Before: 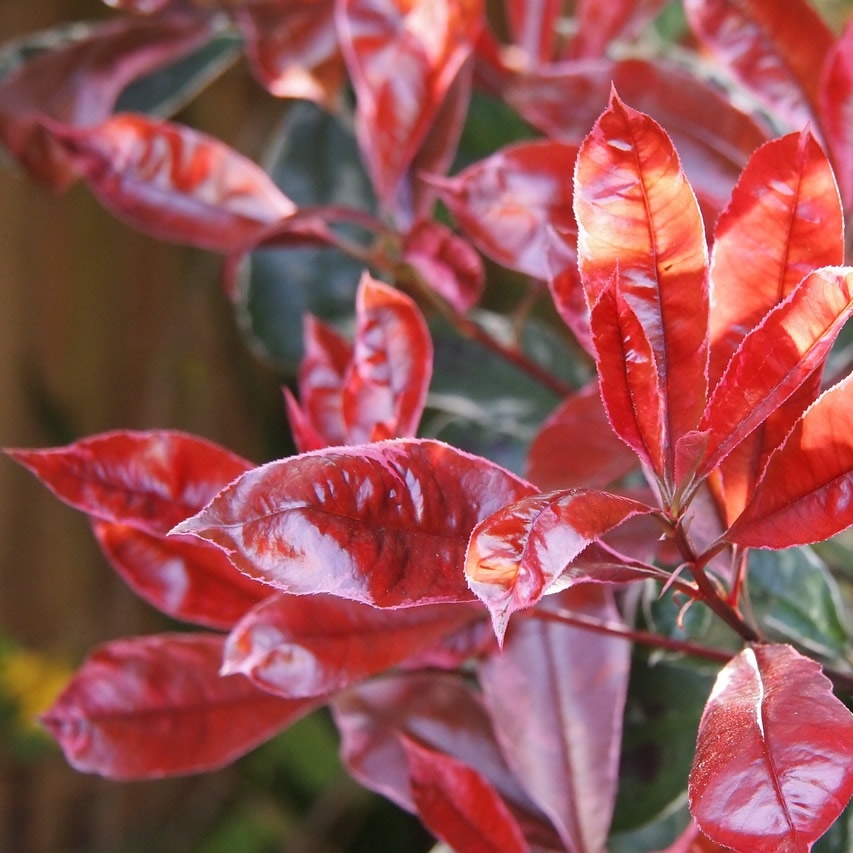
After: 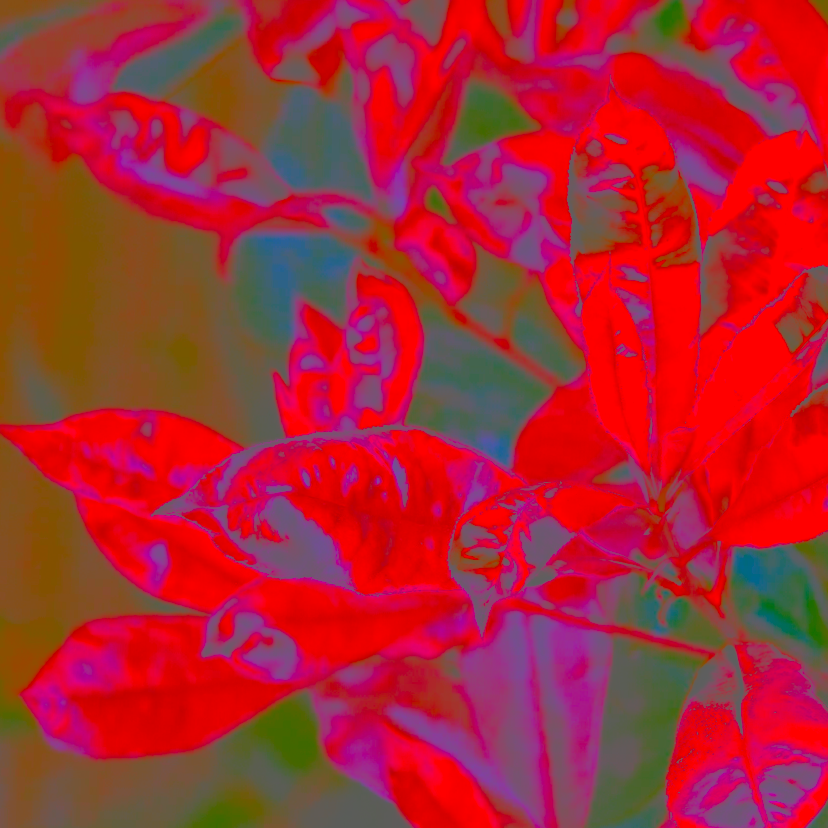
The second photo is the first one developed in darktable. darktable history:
contrast brightness saturation: contrast -0.99, brightness -0.17, saturation 0.75
sigmoid: contrast 1.8
crop and rotate: angle -1.69°
